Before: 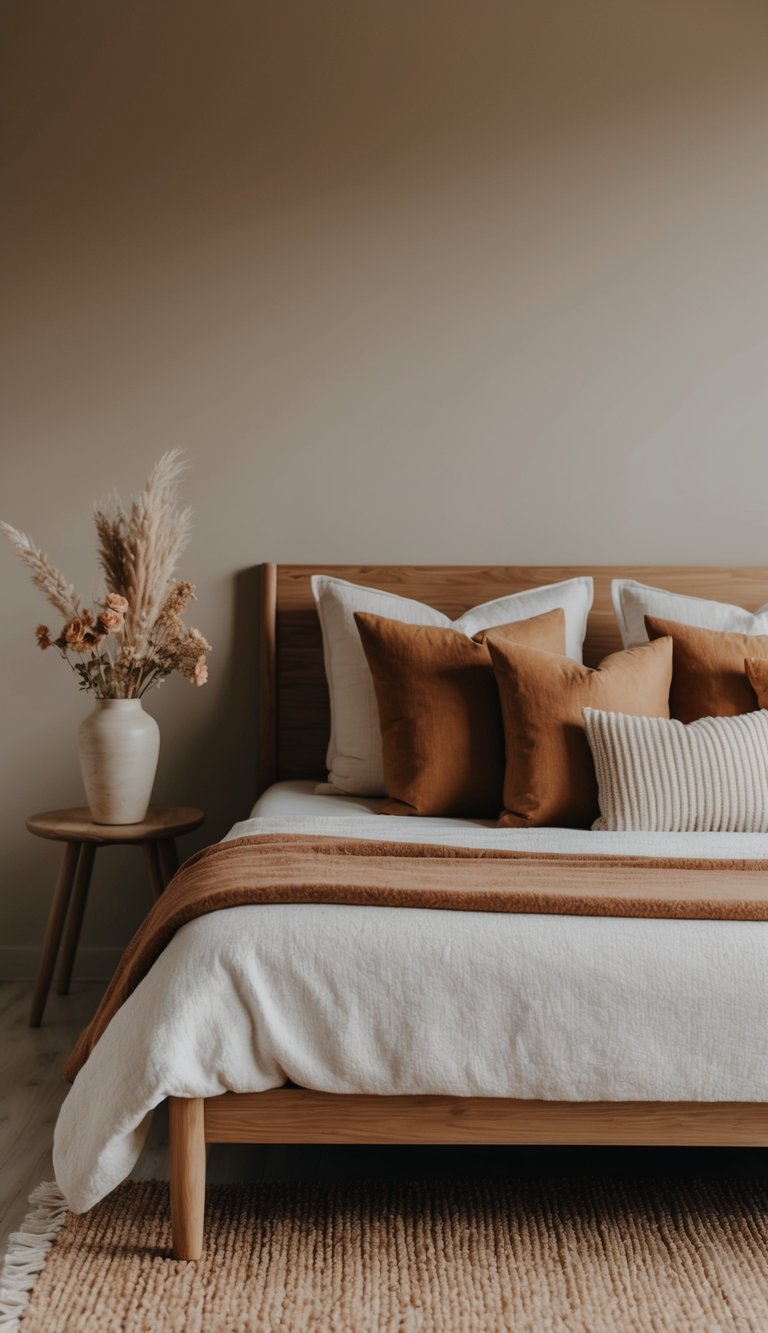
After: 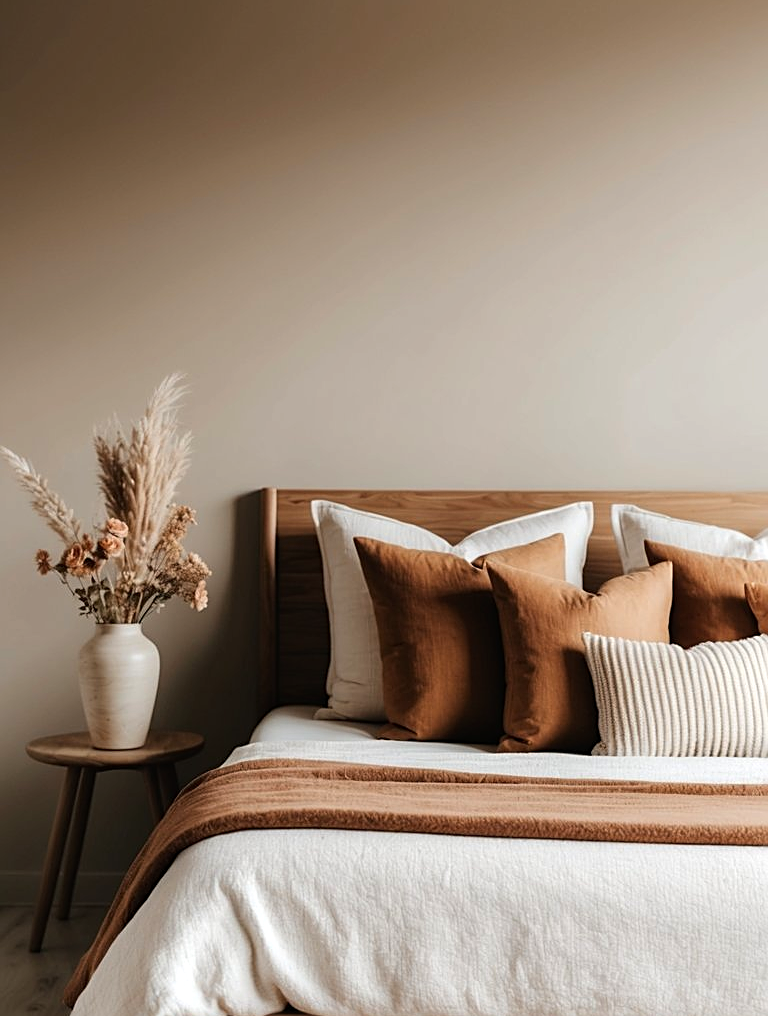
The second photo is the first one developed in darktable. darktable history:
tone equalizer: -8 EV -0.749 EV, -7 EV -0.721 EV, -6 EV -0.609 EV, -5 EV -0.382 EV, -3 EV 0.368 EV, -2 EV 0.6 EV, -1 EV 0.696 EV, +0 EV 0.764 EV
sharpen: amount 0.567
crop: top 5.697%, bottom 18.016%
